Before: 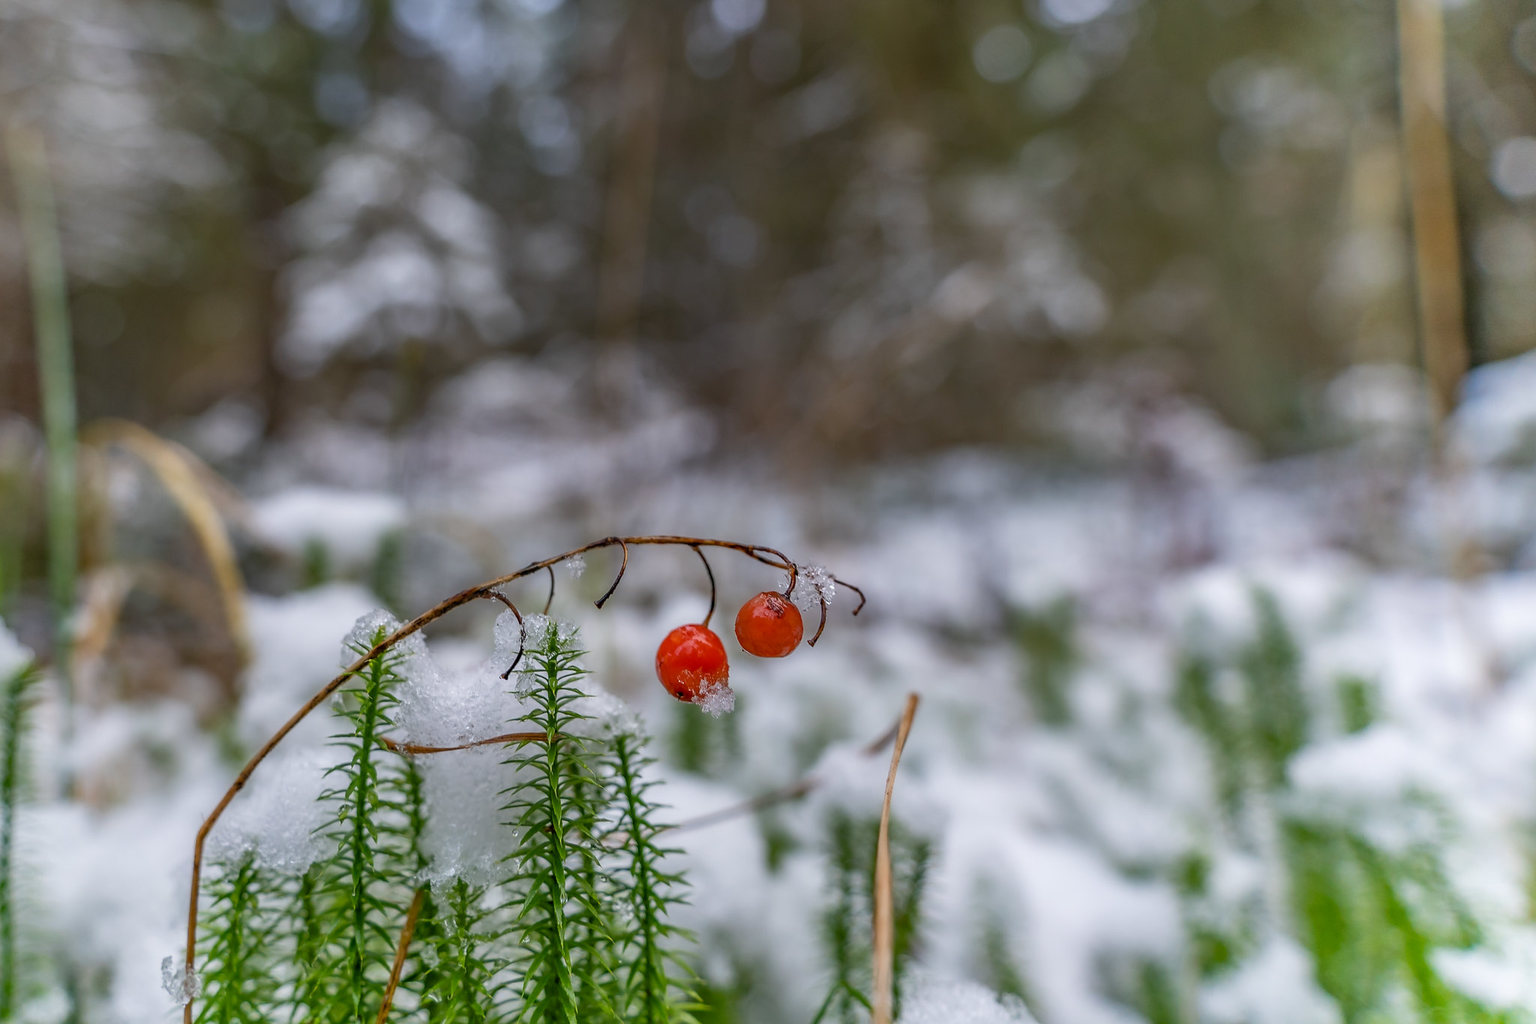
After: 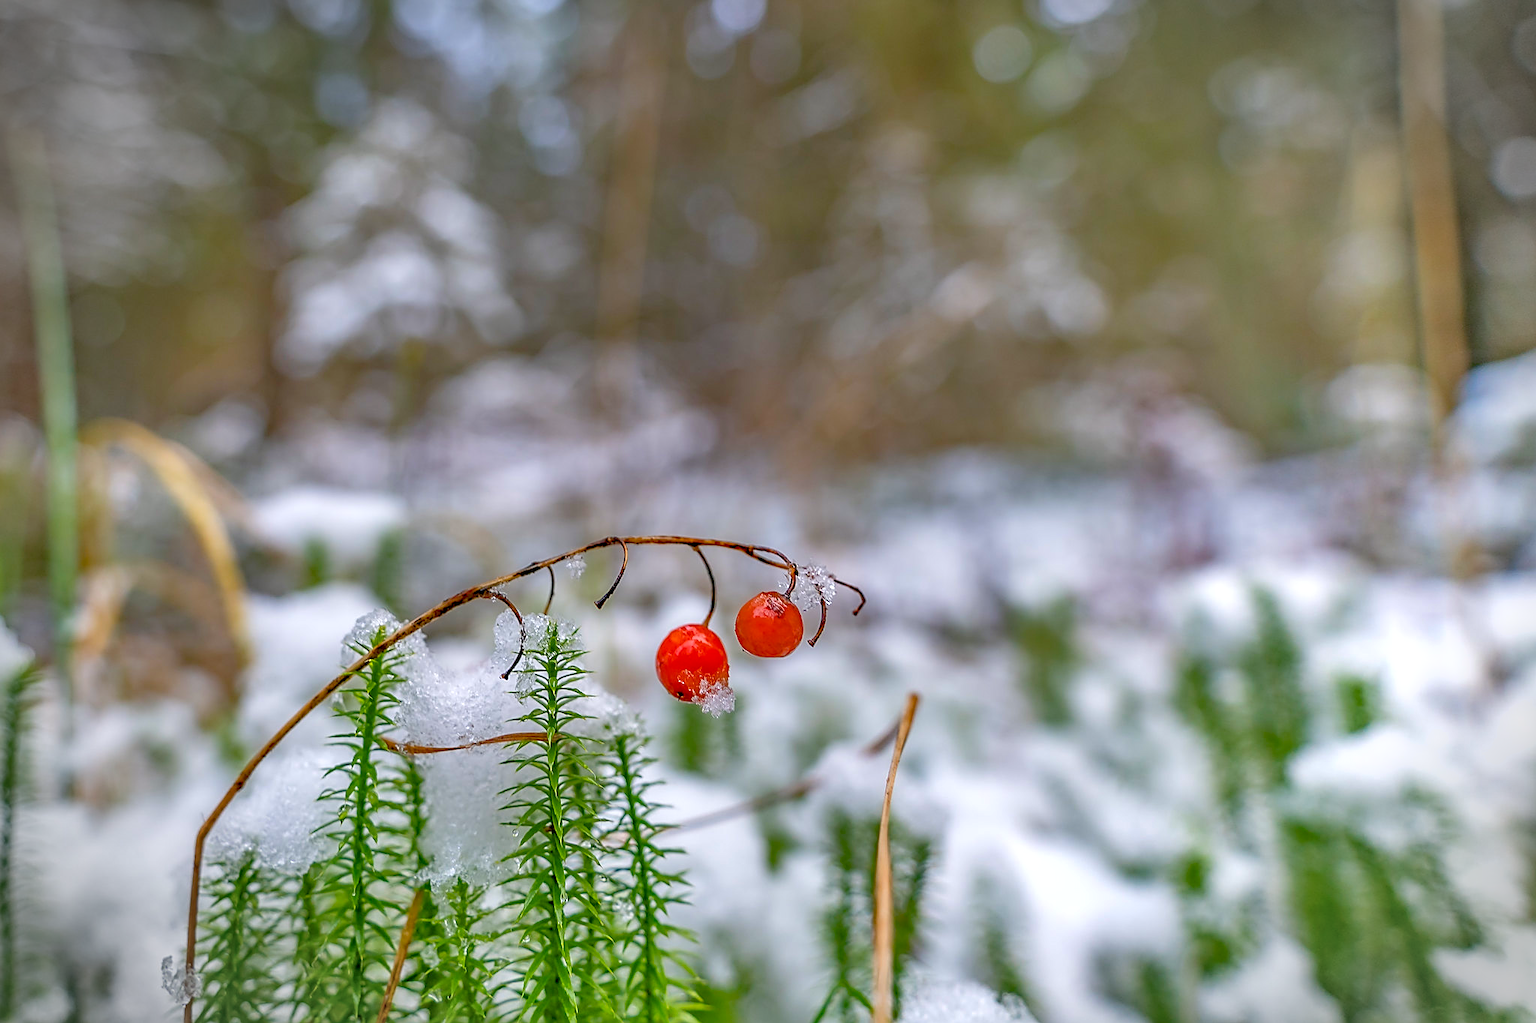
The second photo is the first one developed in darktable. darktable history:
sharpen: on, module defaults
color balance rgb: perceptual saturation grading › global saturation -0.026%, perceptual brilliance grading › global brilliance 29.955%, contrast -29.995%
vignetting: fall-off start 90.3%, fall-off radius 38.15%, width/height ratio 1.22, shape 1.29
haze removal: compatibility mode true, adaptive false
shadows and highlights: shadows 33.84, highlights -46.43, compress 49.55%, soften with gaussian
